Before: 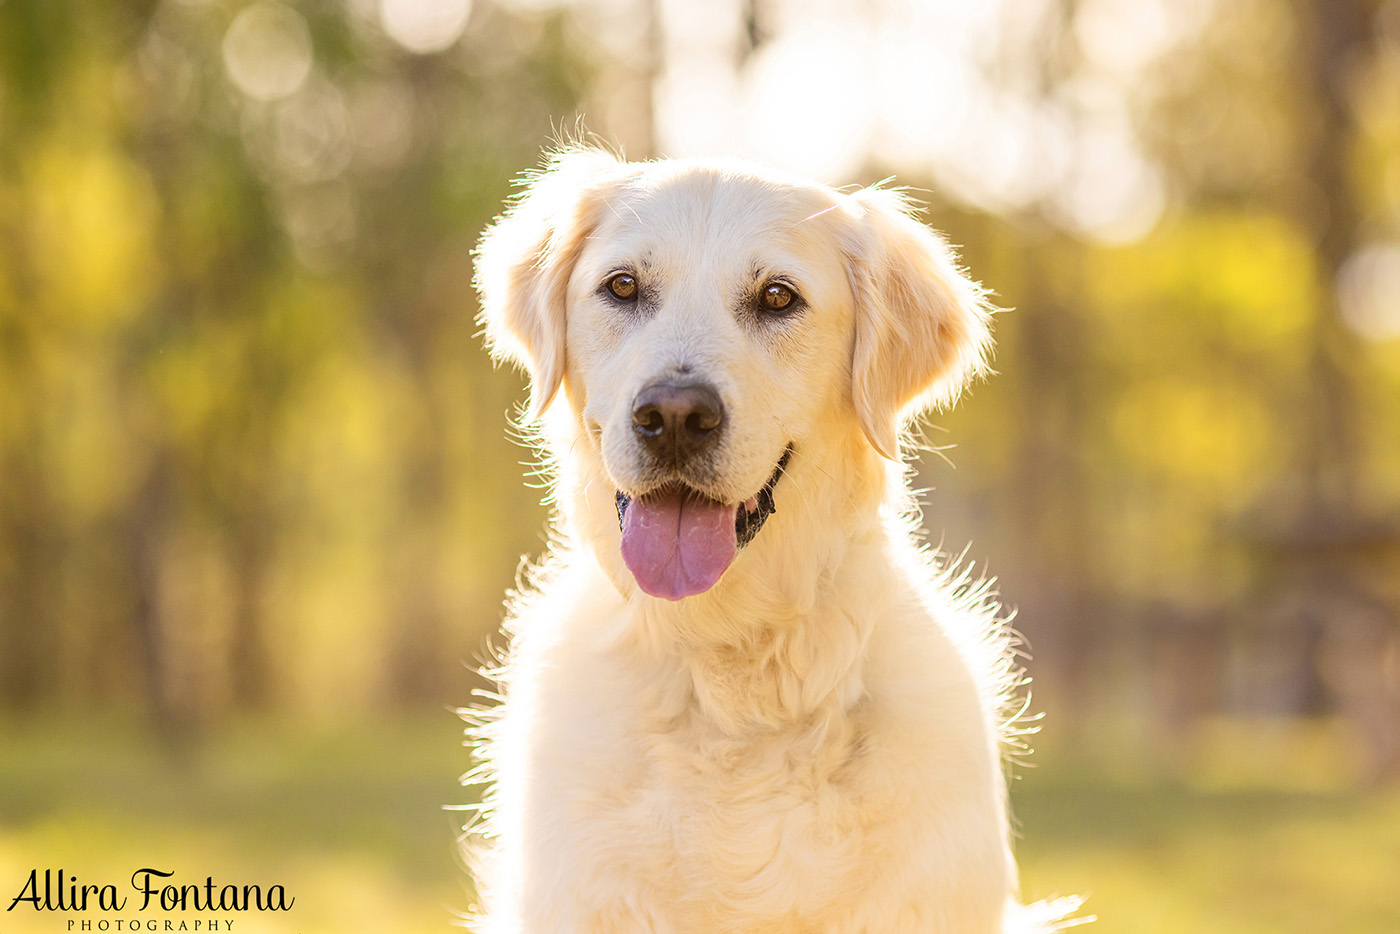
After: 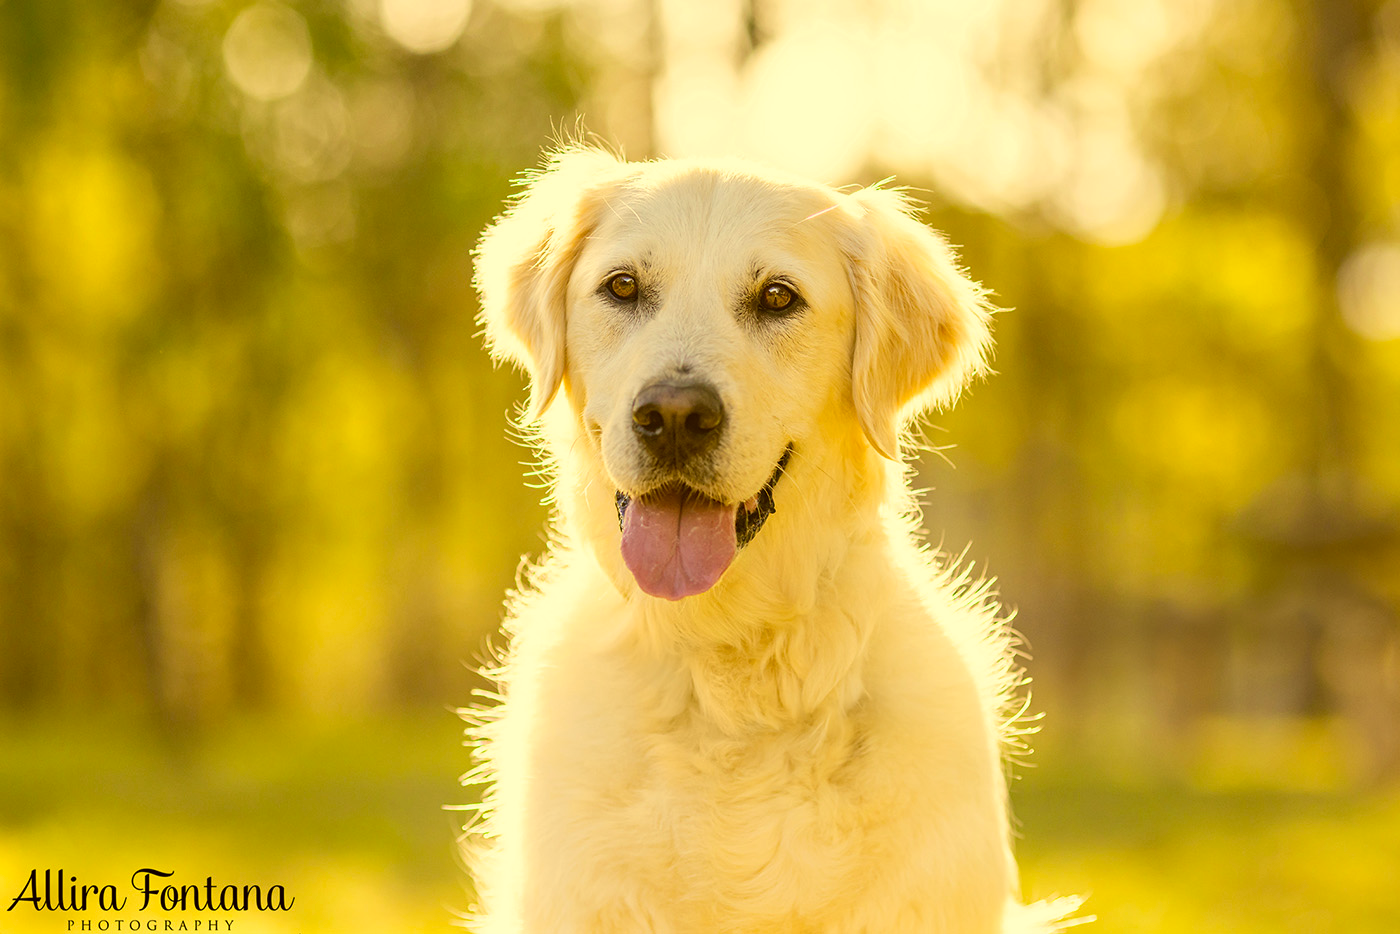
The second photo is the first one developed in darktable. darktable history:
color correction: highlights a* 0.182, highlights b* 29.77, shadows a* -0.243, shadows b* 21.2
